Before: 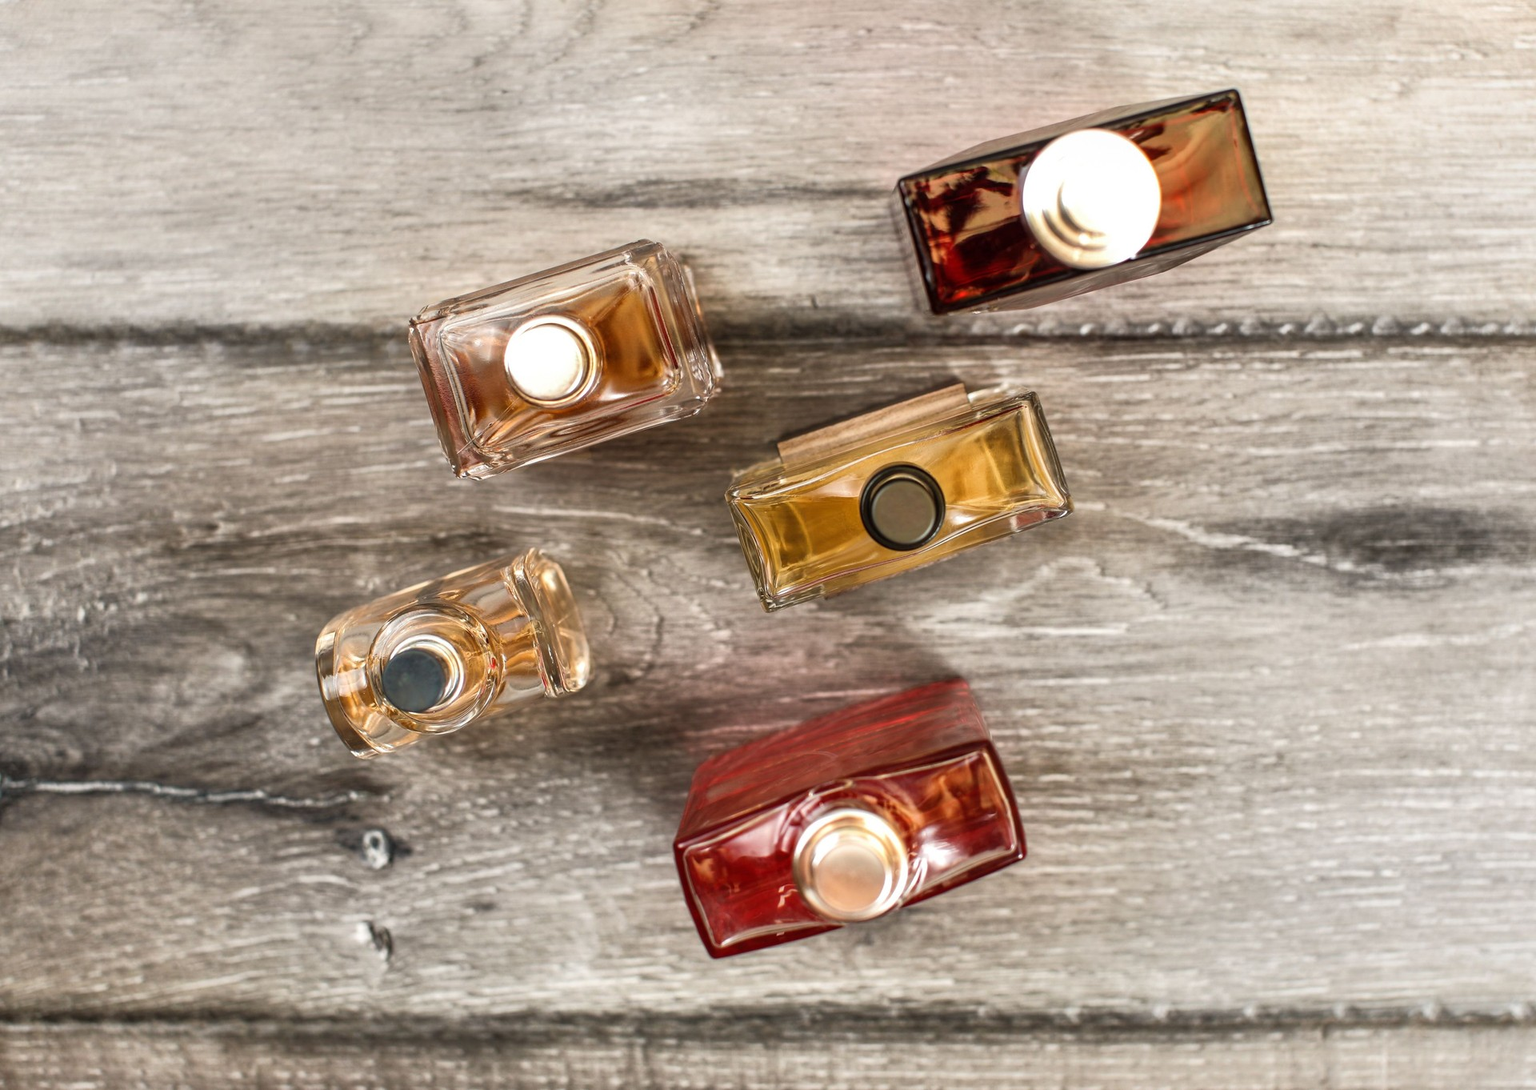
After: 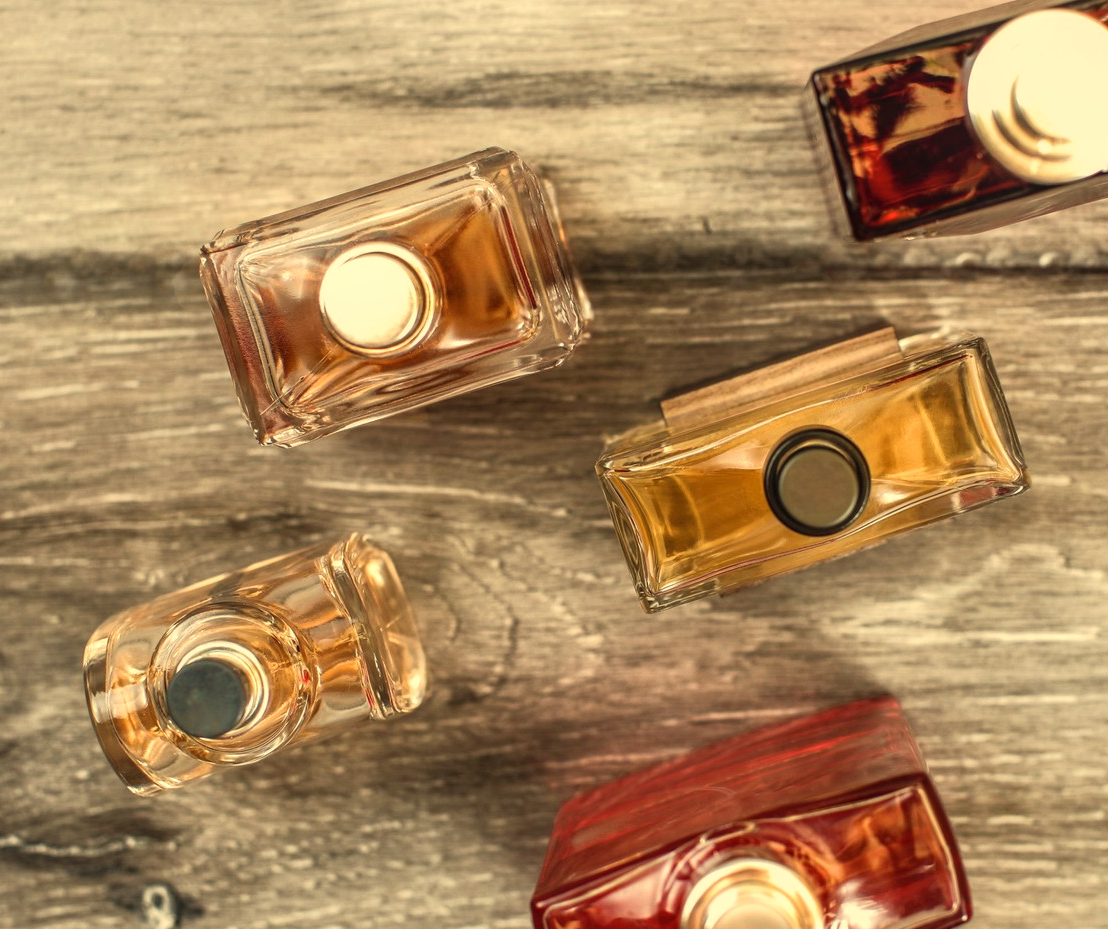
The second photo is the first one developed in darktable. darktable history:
crop: left 16.202%, top 11.208%, right 26.045%, bottom 20.557%
local contrast: detail 110%
white balance: red 1.08, blue 0.791
